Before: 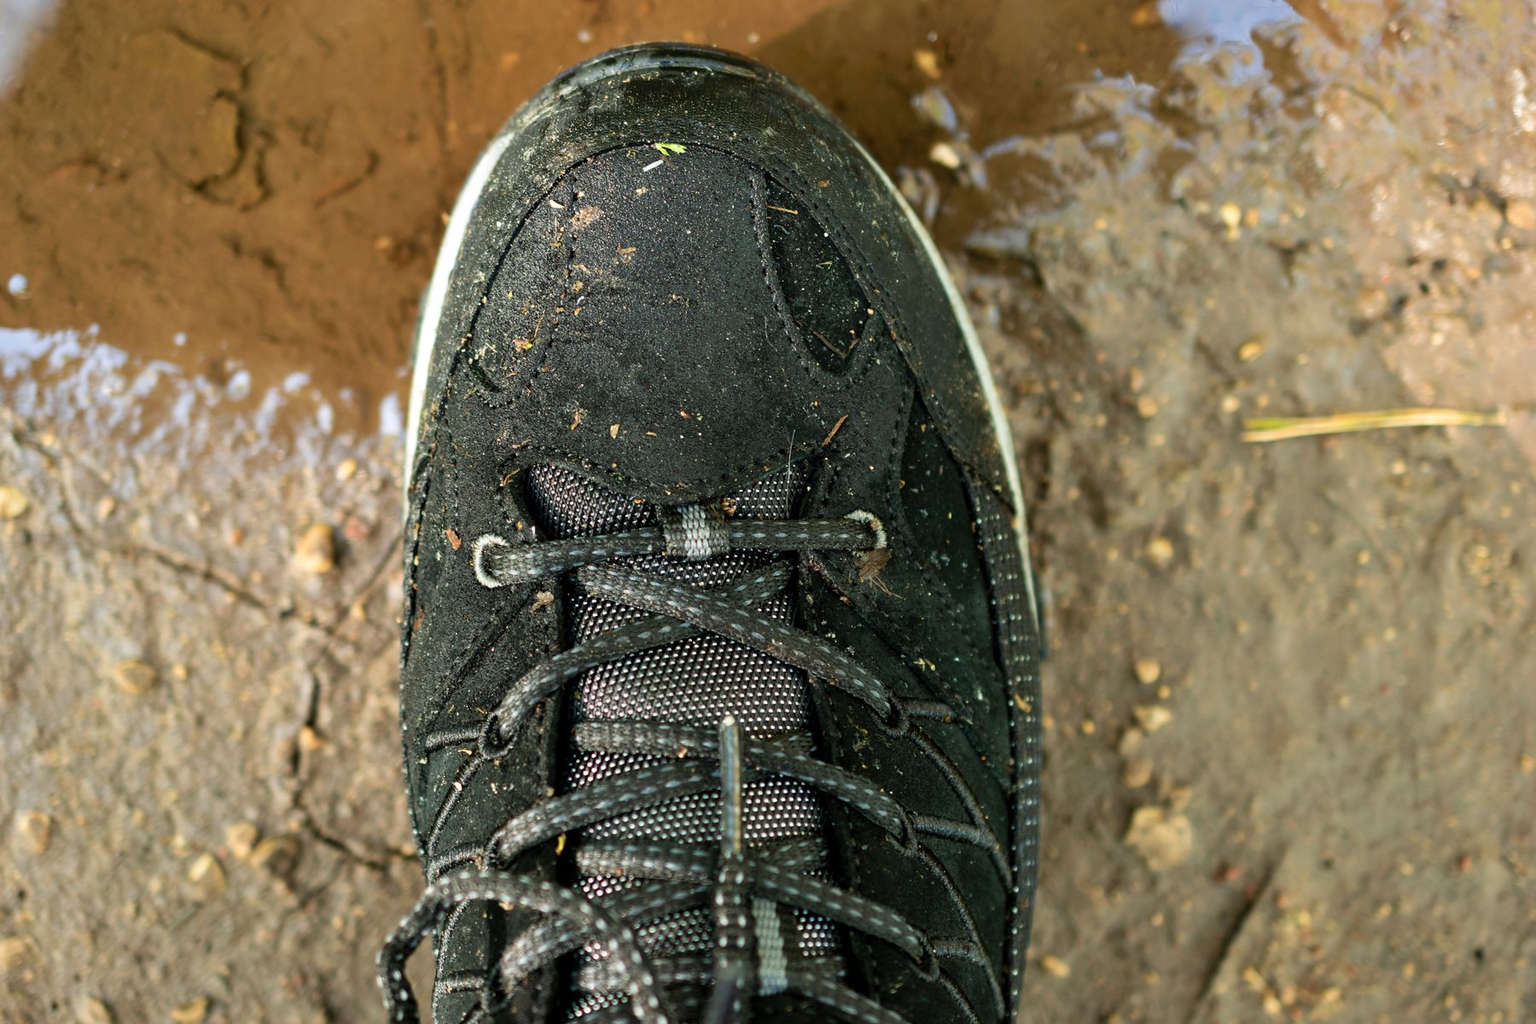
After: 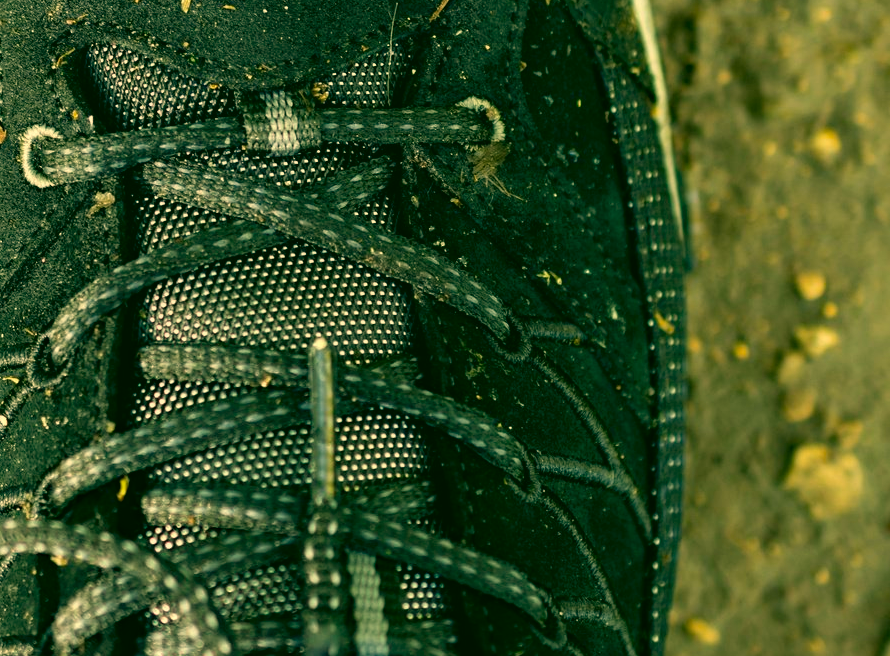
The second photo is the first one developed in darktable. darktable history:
haze removal: compatibility mode true, adaptive false
crop: left 29.672%, top 41.786%, right 20.851%, bottom 3.487%
color correction: highlights a* 5.62, highlights b* 33.57, shadows a* -25.86, shadows b* 4.02
